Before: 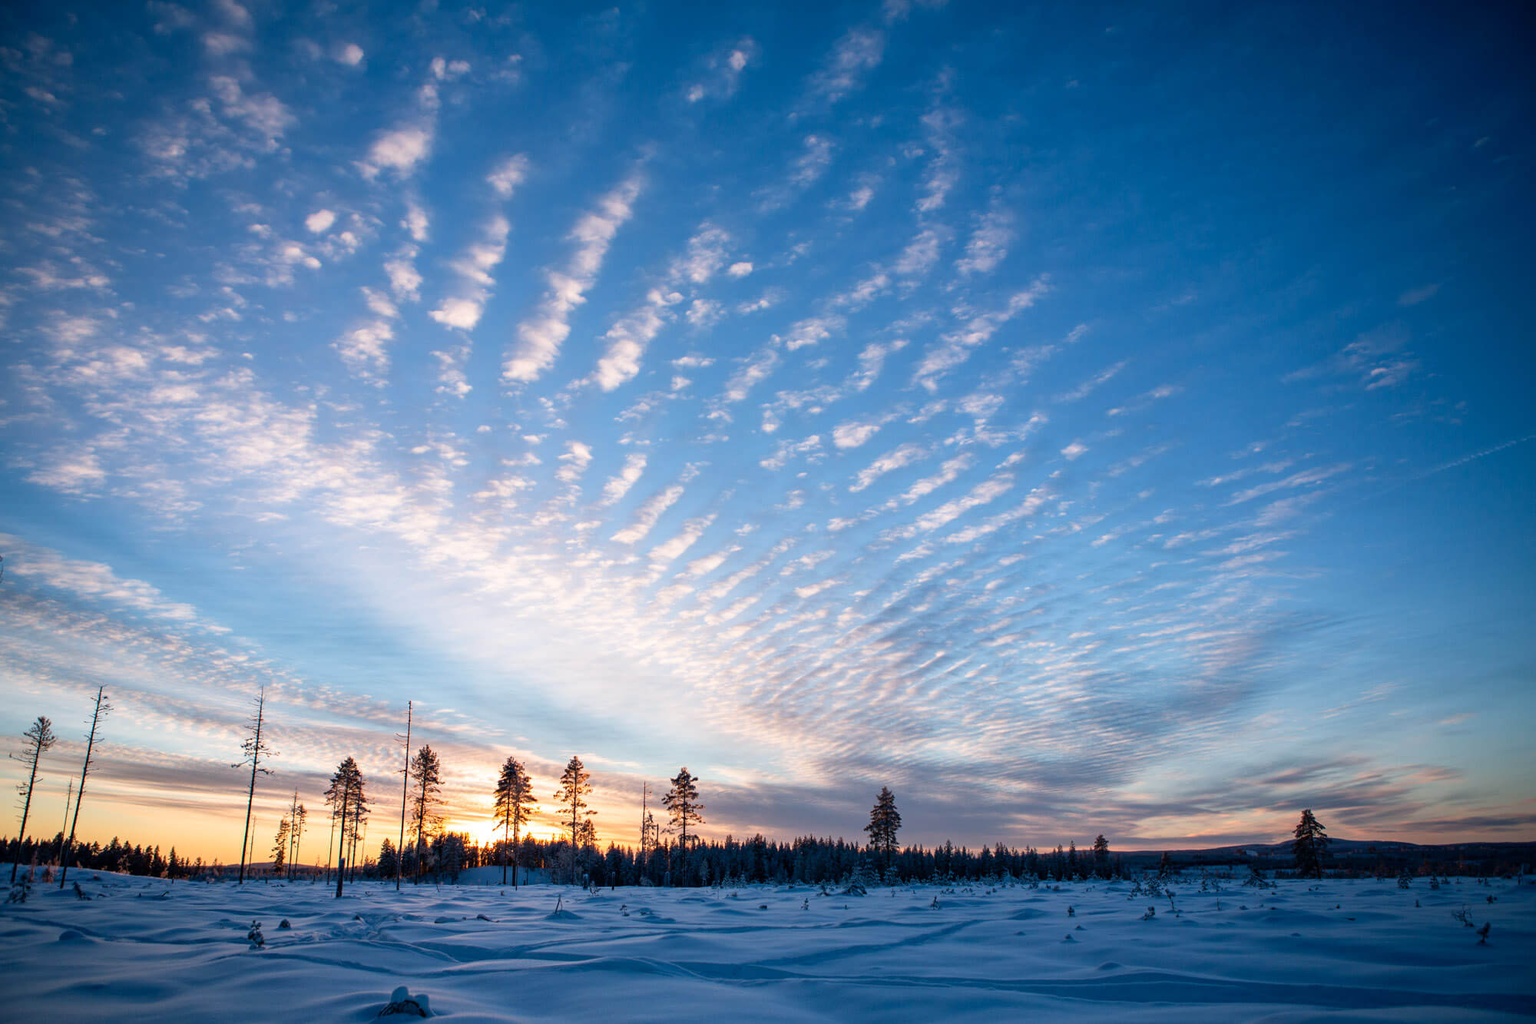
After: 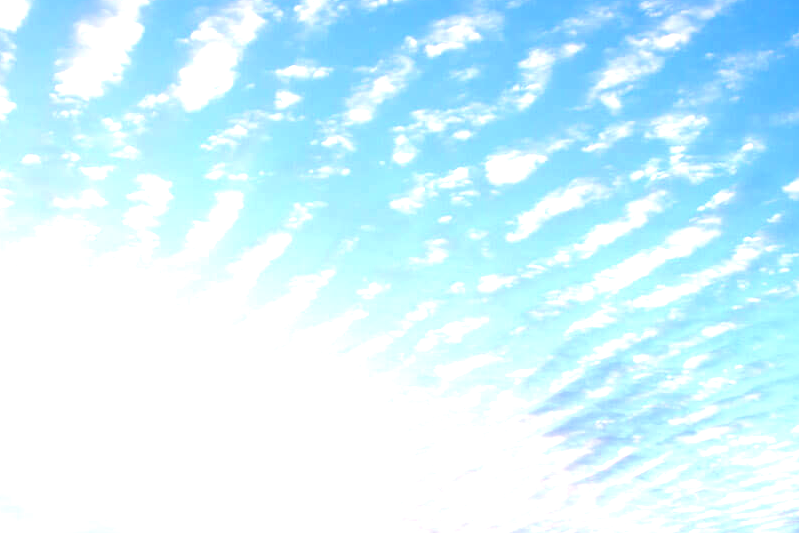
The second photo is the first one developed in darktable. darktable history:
crop: left 30%, top 30%, right 30%, bottom 30%
exposure: exposure 1.223 EV, compensate highlight preservation false
base curve: exposure shift 0, preserve colors none
